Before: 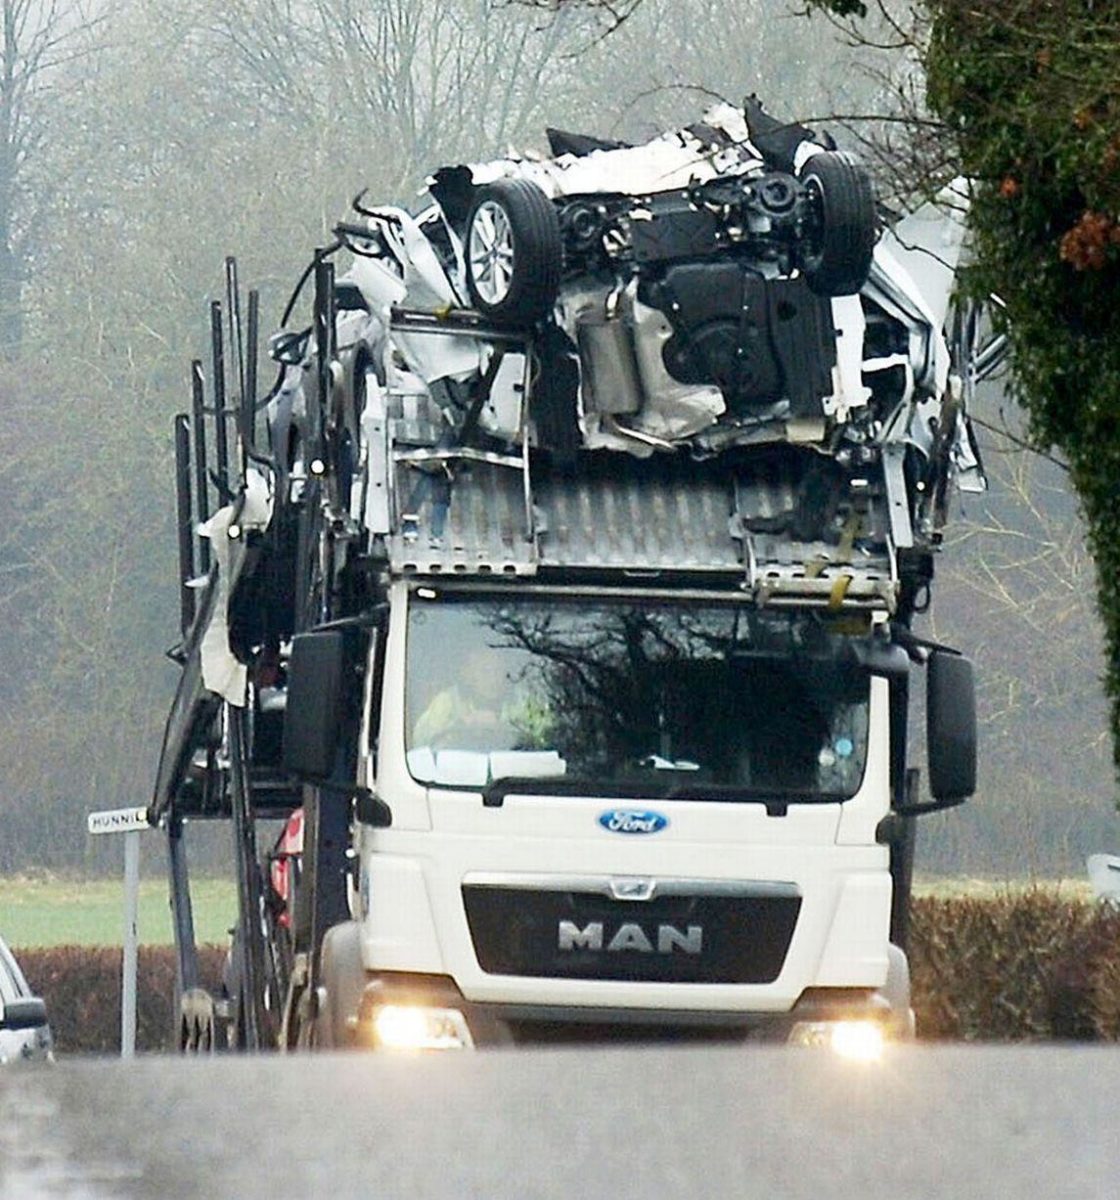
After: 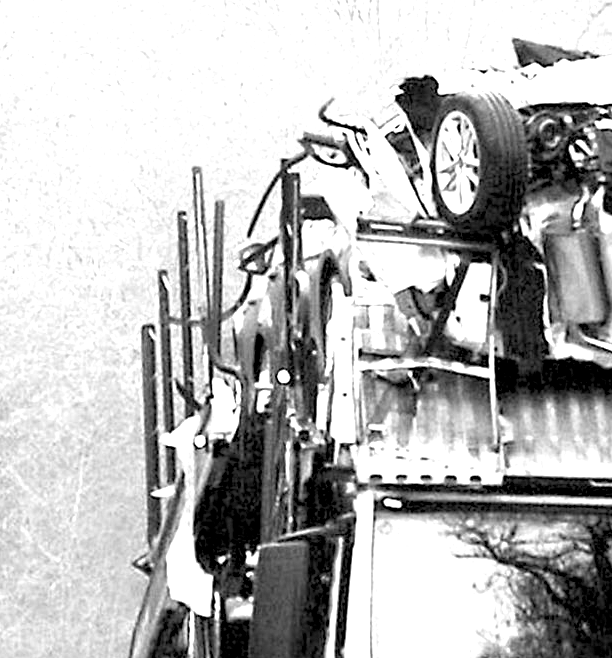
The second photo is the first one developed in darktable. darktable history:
monochrome: on, module defaults
exposure: black level correction 0.009, exposure 1.425 EV, compensate highlight preservation false
crop and rotate: left 3.047%, top 7.509%, right 42.236%, bottom 37.598%
